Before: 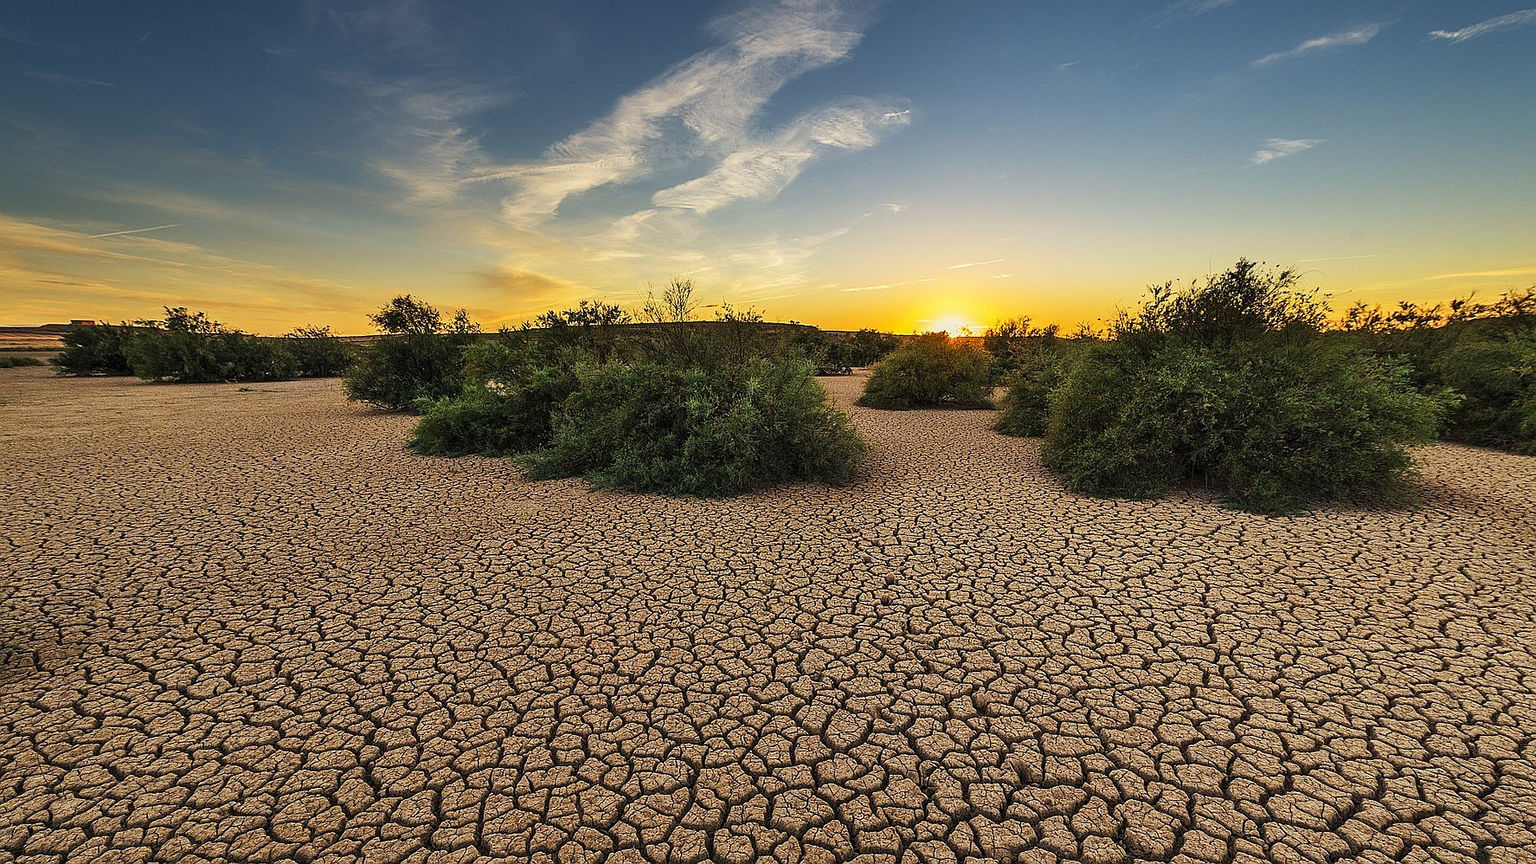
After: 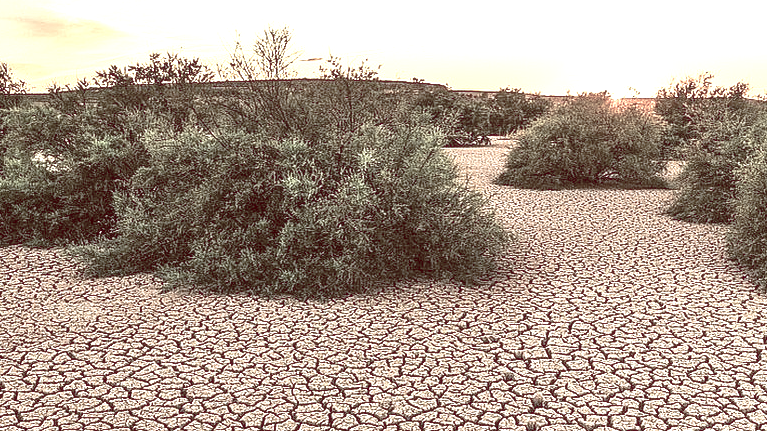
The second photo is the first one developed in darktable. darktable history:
local contrast: on, module defaults
color balance rgb: shadows lift › luminance 1%, shadows lift › chroma 0.2%, shadows lift › hue 20°, power › luminance 1%, power › chroma 0.4%, power › hue 34°, highlights gain › luminance 0.8%, highlights gain › chroma 0.4%, highlights gain › hue 44°, global offset › chroma 0.4%, global offset › hue 34°, white fulcrum 0.08 EV, linear chroma grading › shadows -7%, linear chroma grading › highlights -7%, linear chroma grading › global chroma -10%, linear chroma grading › mid-tones -8%, perceptual saturation grading › global saturation -28%, perceptual saturation grading › highlights -20%, perceptual saturation grading › mid-tones -24%, perceptual saturation grading › shadows -24%, perceptual brilliance grading › global brilliance -1%, perceptual brilliance grading › highlights -1%, perceptual brilliance grading › mid-tones -1%, perceptual brilliance grading › shadows -1%, global vibrance -17%, contrast -6%
exposure: black level correction 0, exposure 1.6 EV, compensate exposure bias true, compensate highlight preservation false
crop: left 30%, top 30%, right 30%, bottom 30%
